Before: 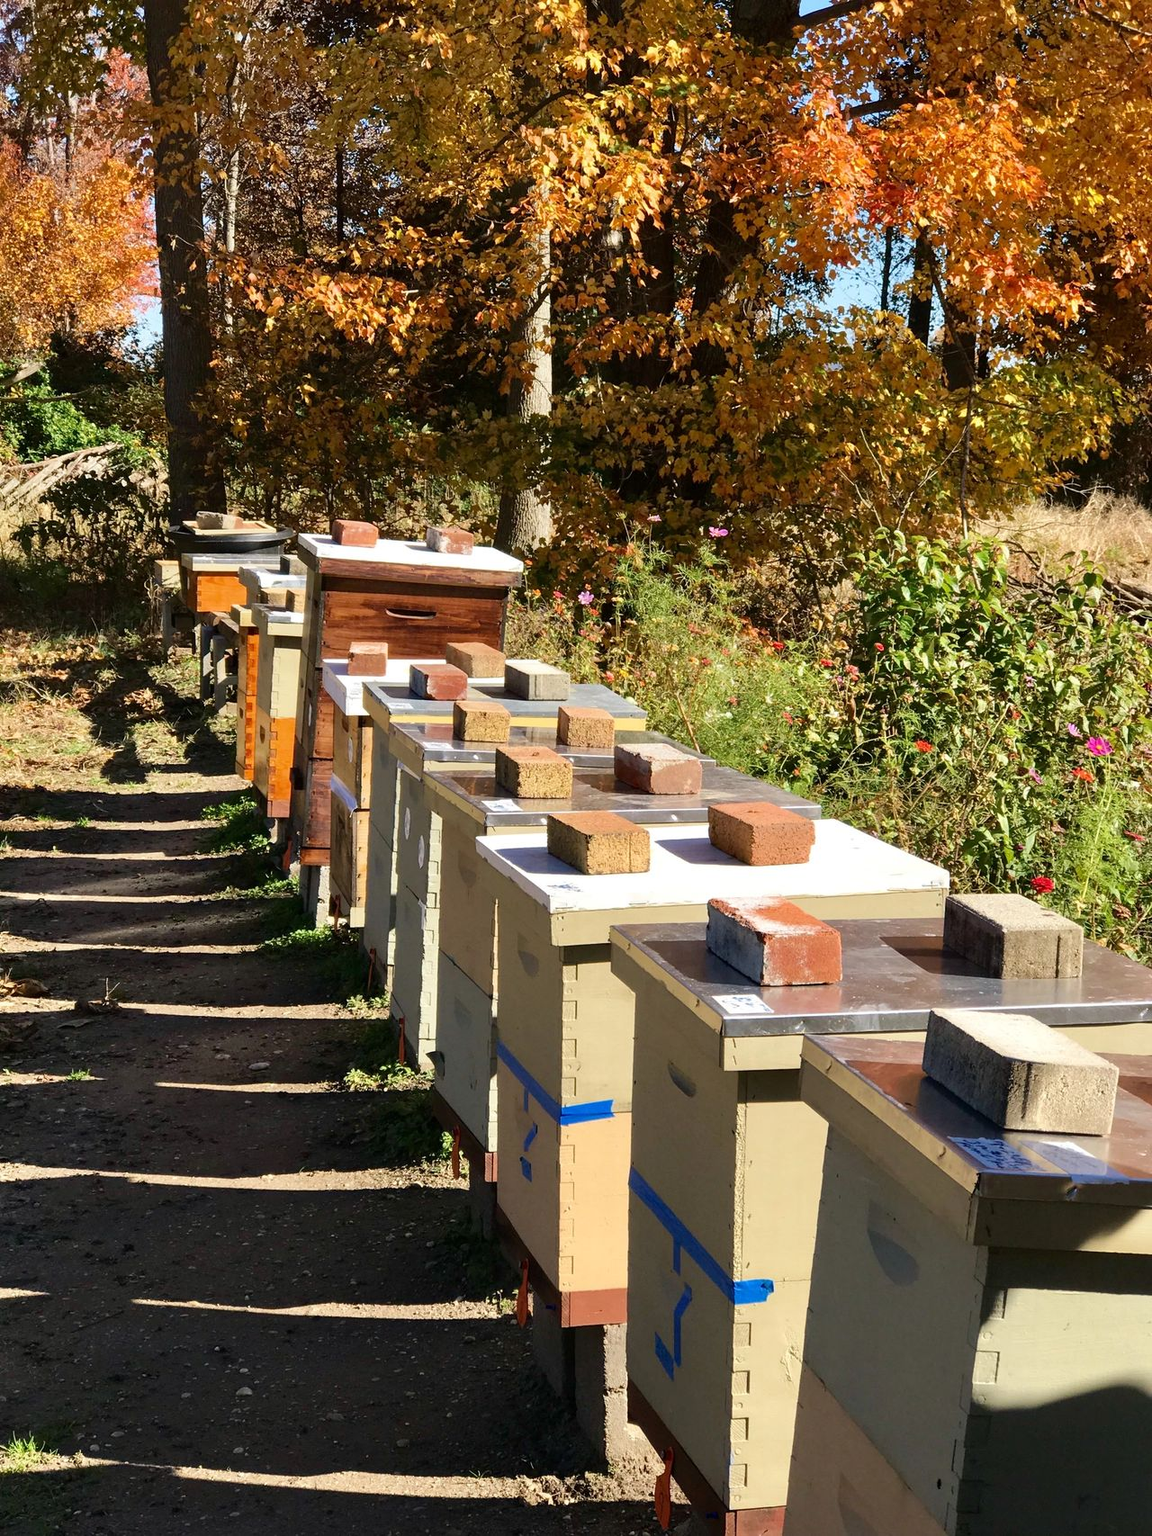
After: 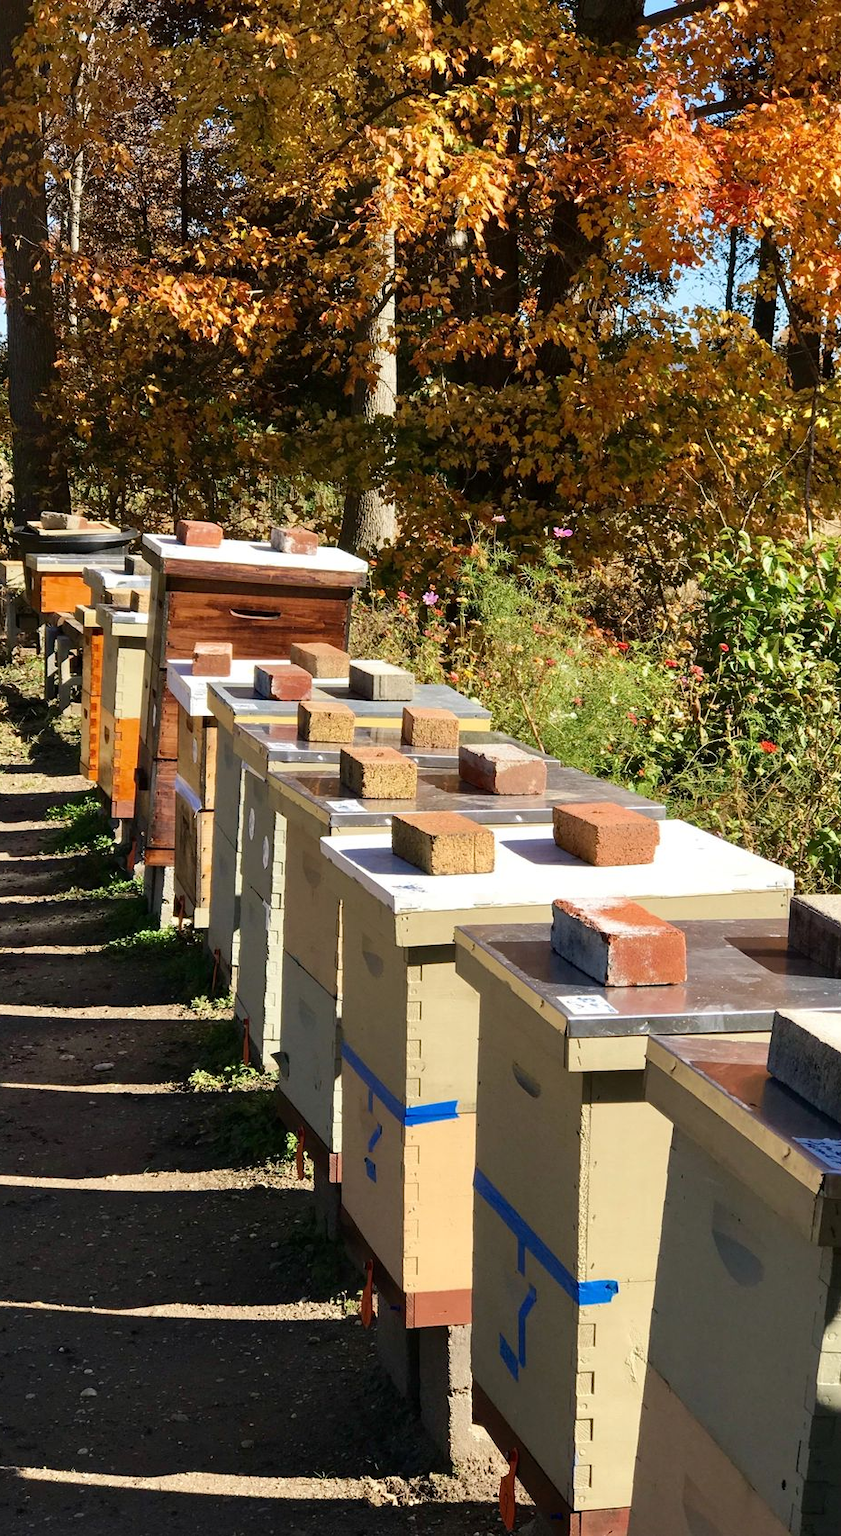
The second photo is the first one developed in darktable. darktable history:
crop: left 13.579%, top 0%, right 13.308%
